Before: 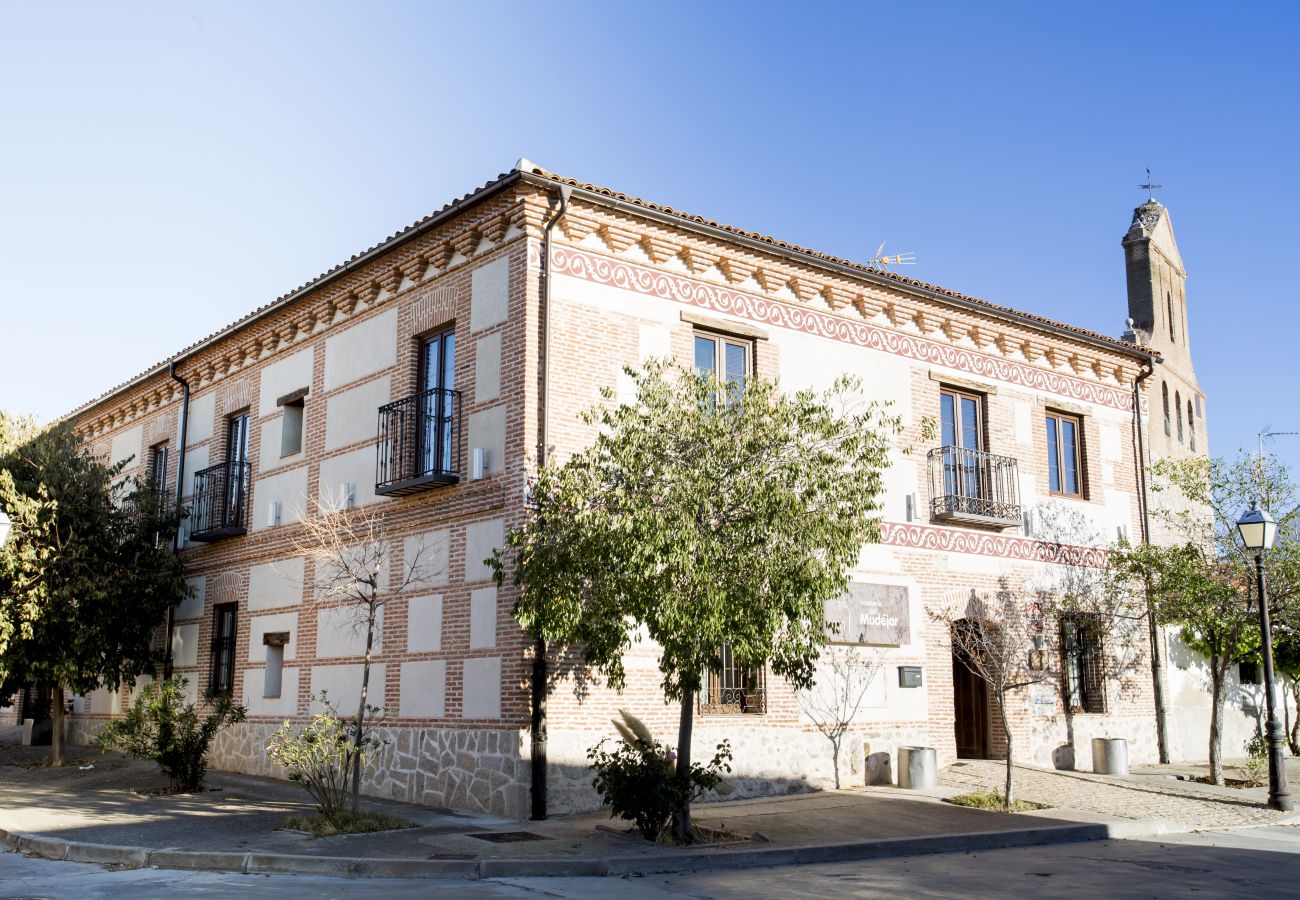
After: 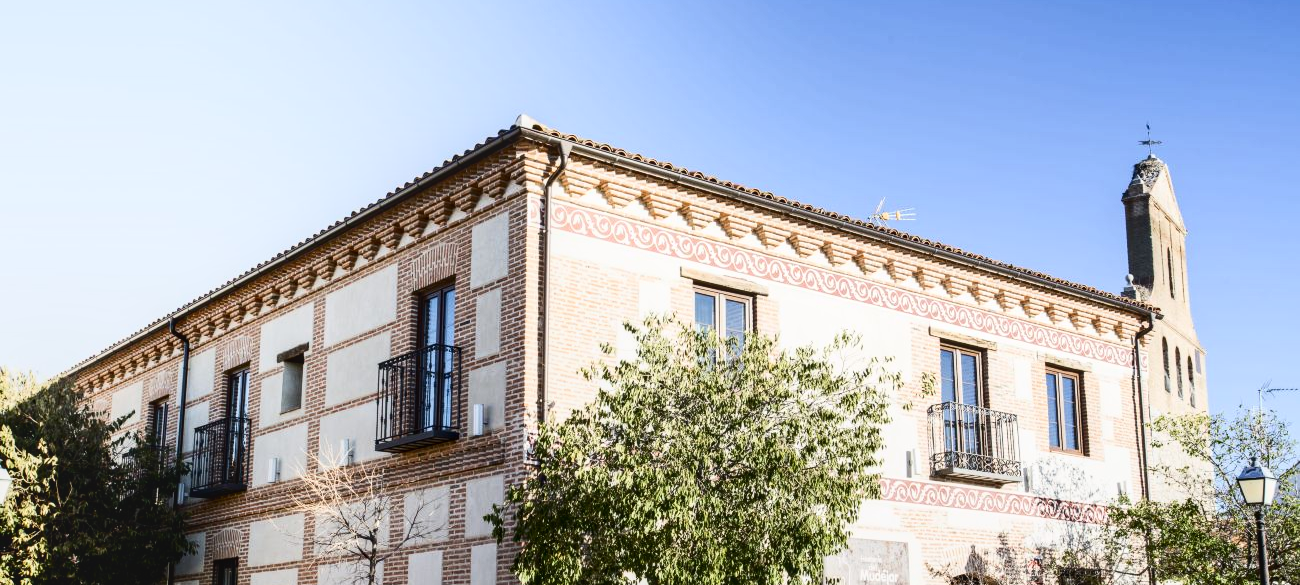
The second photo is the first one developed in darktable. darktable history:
local contrast: detail 114%
crop and rotate: top 4.944%, bottom 29.951%
contrast brightness saturation: contrast 0.277
